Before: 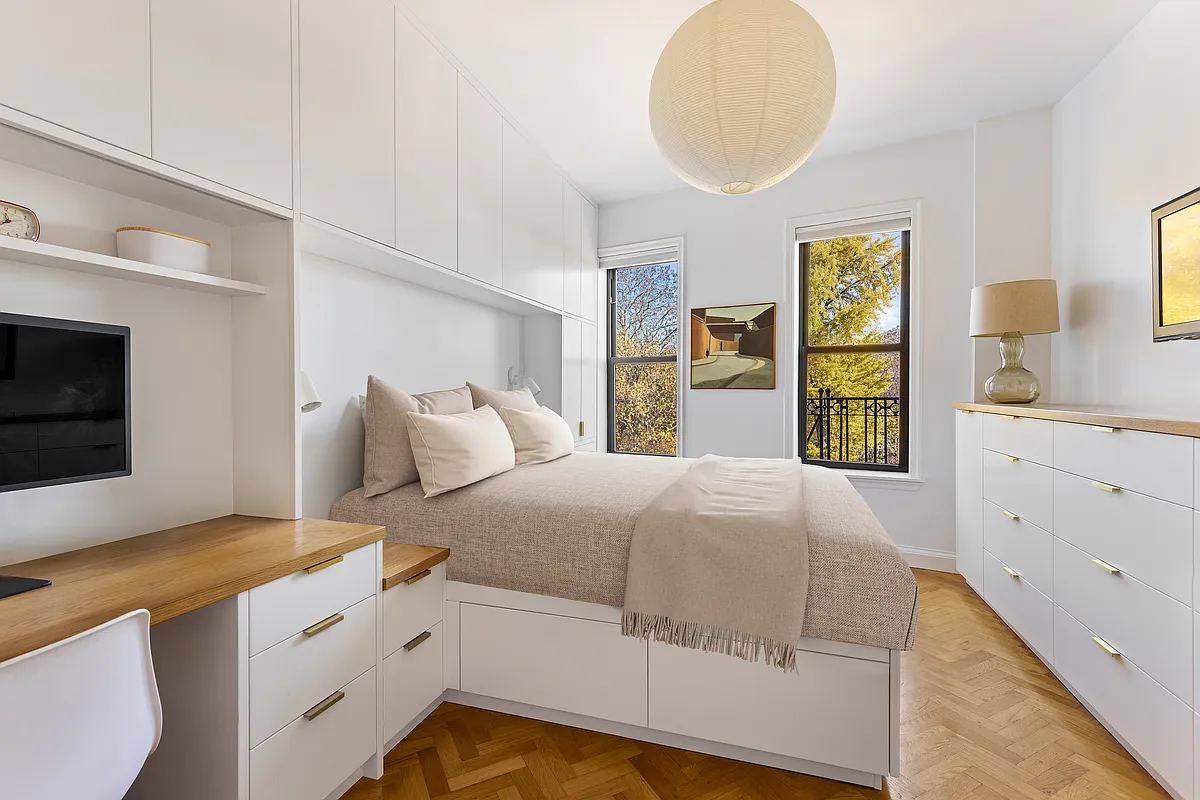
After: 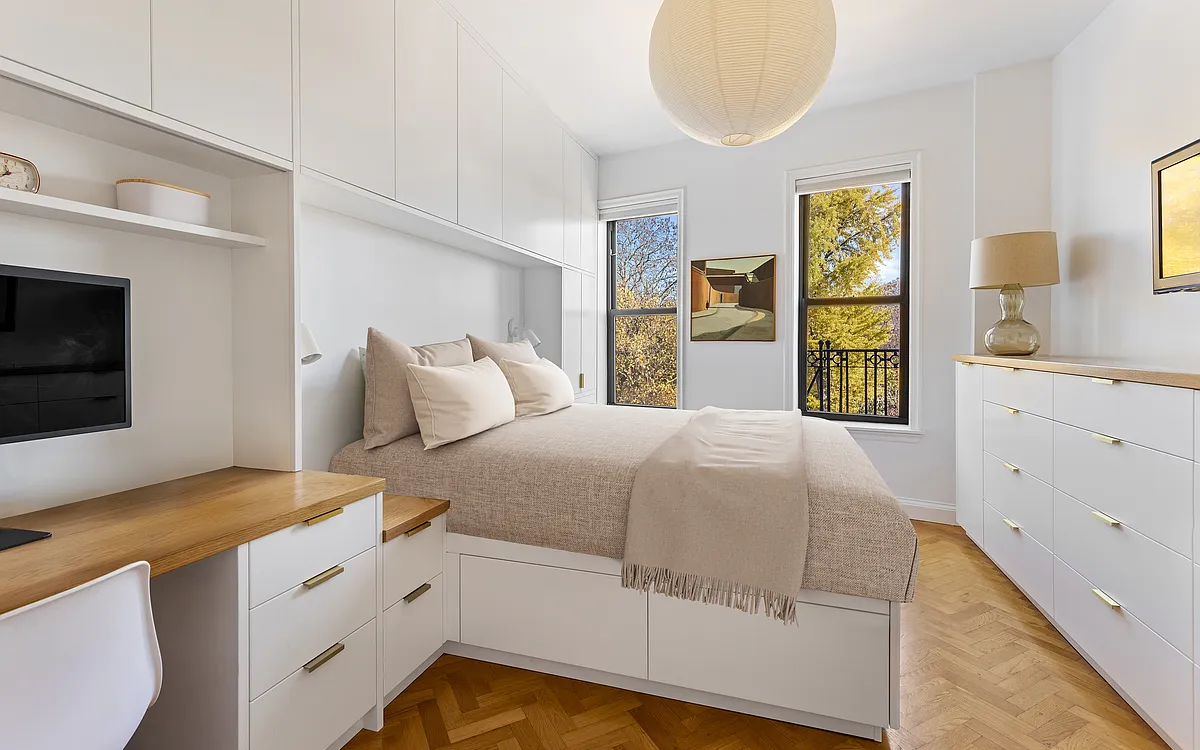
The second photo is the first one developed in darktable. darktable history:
crop and rotate: top 6.155%
